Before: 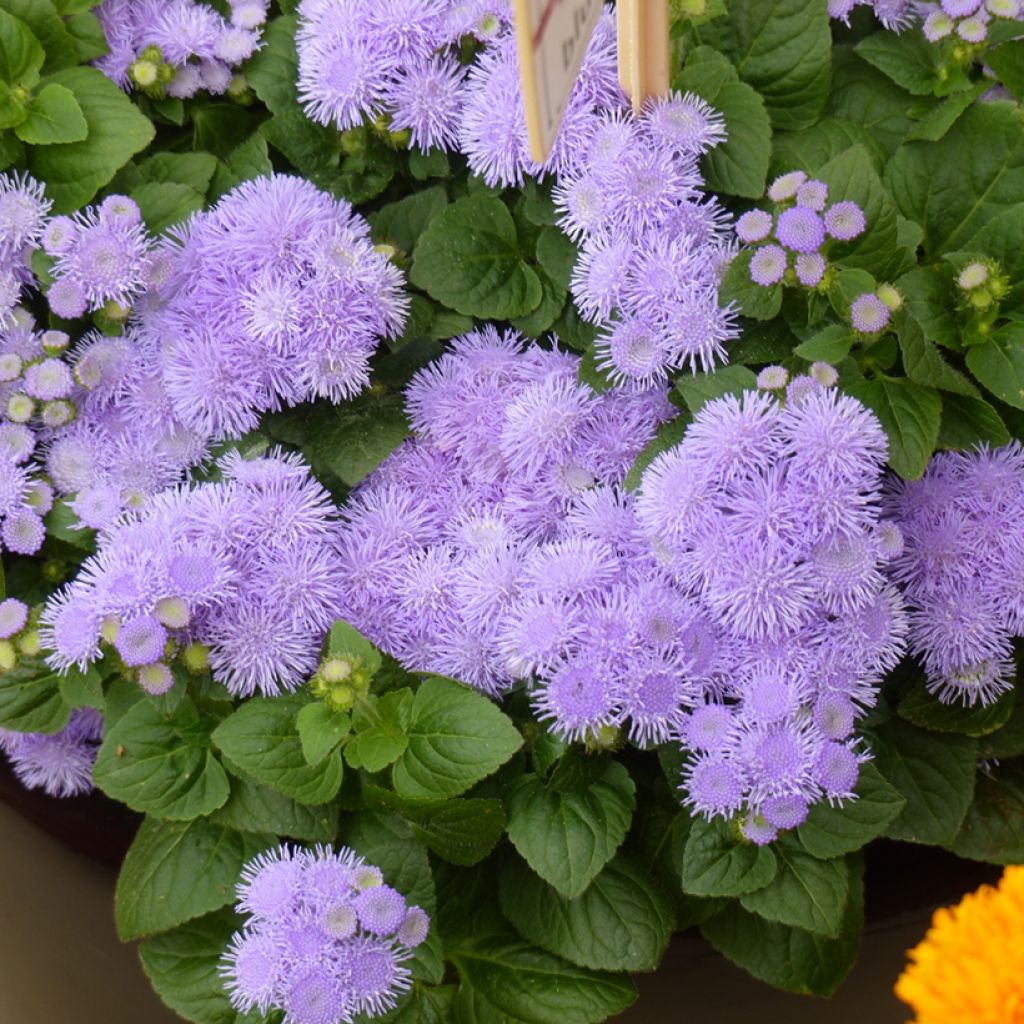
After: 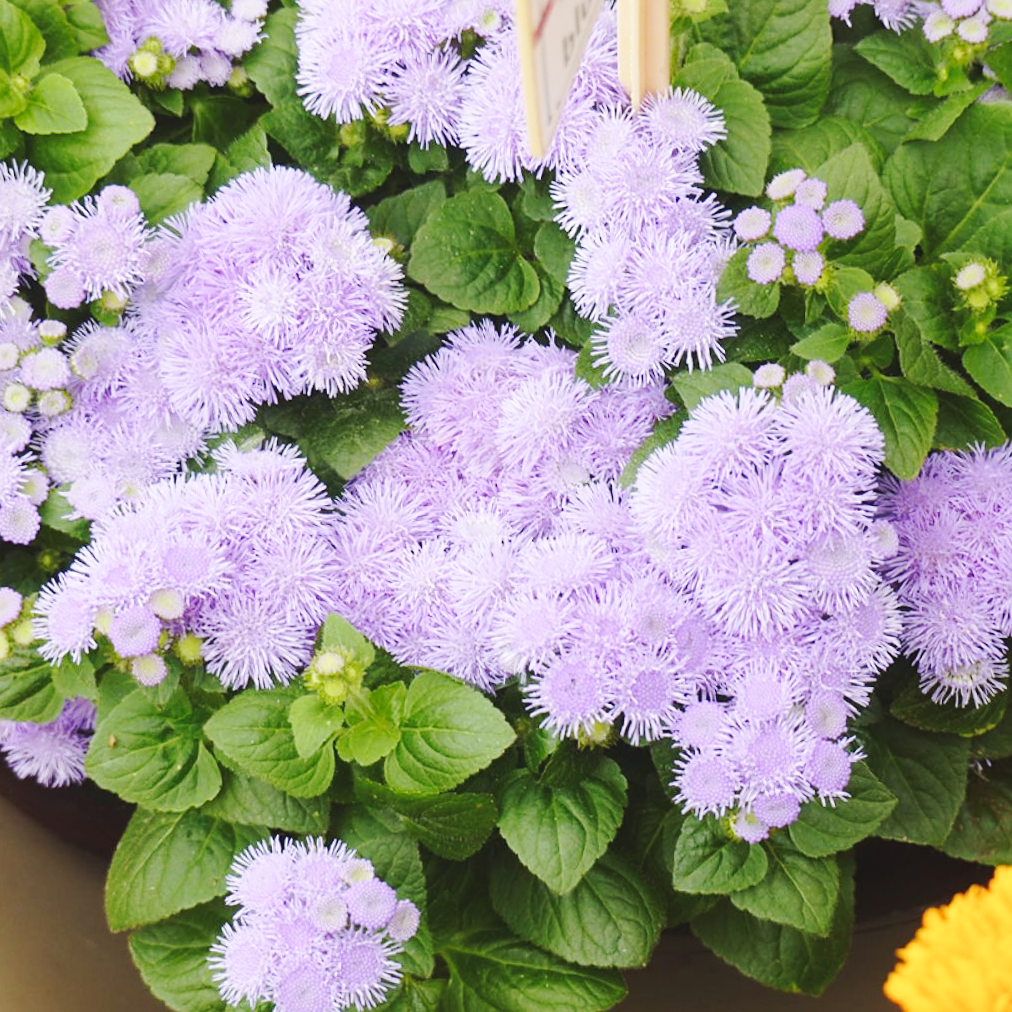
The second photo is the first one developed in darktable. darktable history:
base curve: curves: ch0 [(0, 0.007) (0.028, 0.063) (0.121, 0.311) (0.46, 0.743) (0.859, 0.957) (1, 1)], preserve colors none
crop and rotate: angle -0.658°
sharpen: amount 0.212
